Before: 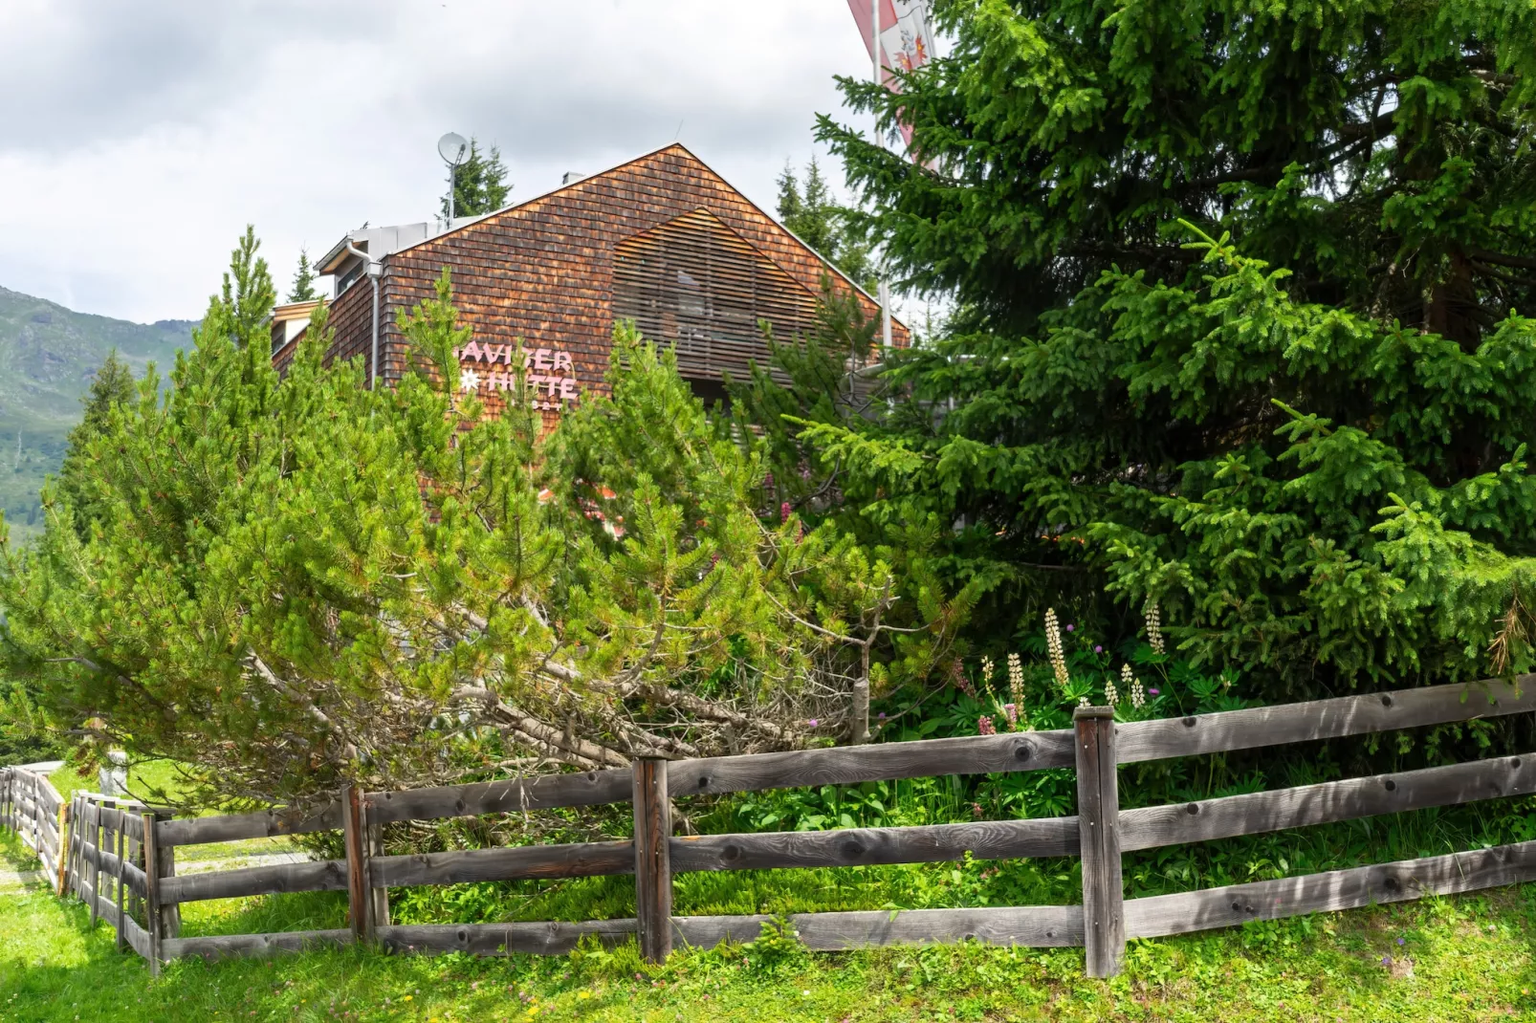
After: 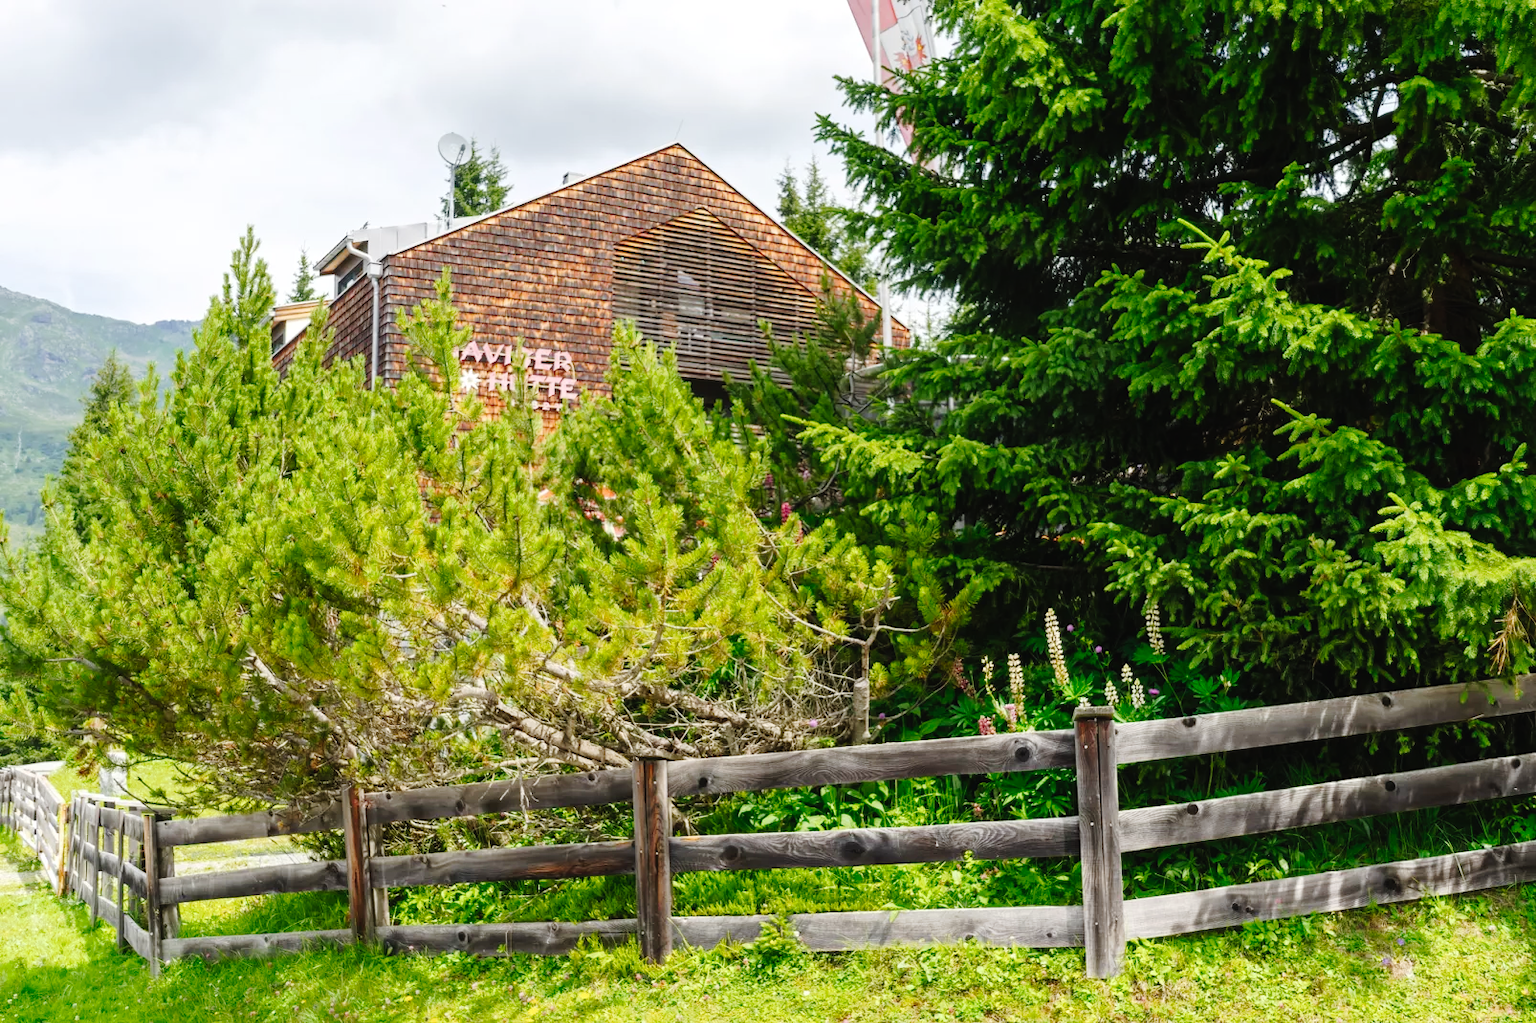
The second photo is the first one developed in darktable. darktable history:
tone curve: curves: ch0 [(0, 0) (0.003, 0.013) (0.011, 0.016) (0.025, 0.021) (0.044, 0.029) (0.069, 0.039) (0.1, 0.056) (0.136, 0.085) (0.177, 0.14) (0.224, 0.201) (0.277, 0.28) (0.335, 0.372) (0.399, 0.475) (0.468, 0.567) (0.543, 0.643) (0.623, 0.722) (0.709, 0.801) (0.801, 0.859) (0.898, 0.927) (1, 1)], preserve colors none
exposure: black level correction -0.003, exposure 0.04 EV, compensate highlight preservation false
contrast equalizer: y [[0.5 ×6], [0.5 ×6], [0.5, 0.5, 0.501, 0.545, 0.707, 0.863], [0 ×6], [0 ×6]]
